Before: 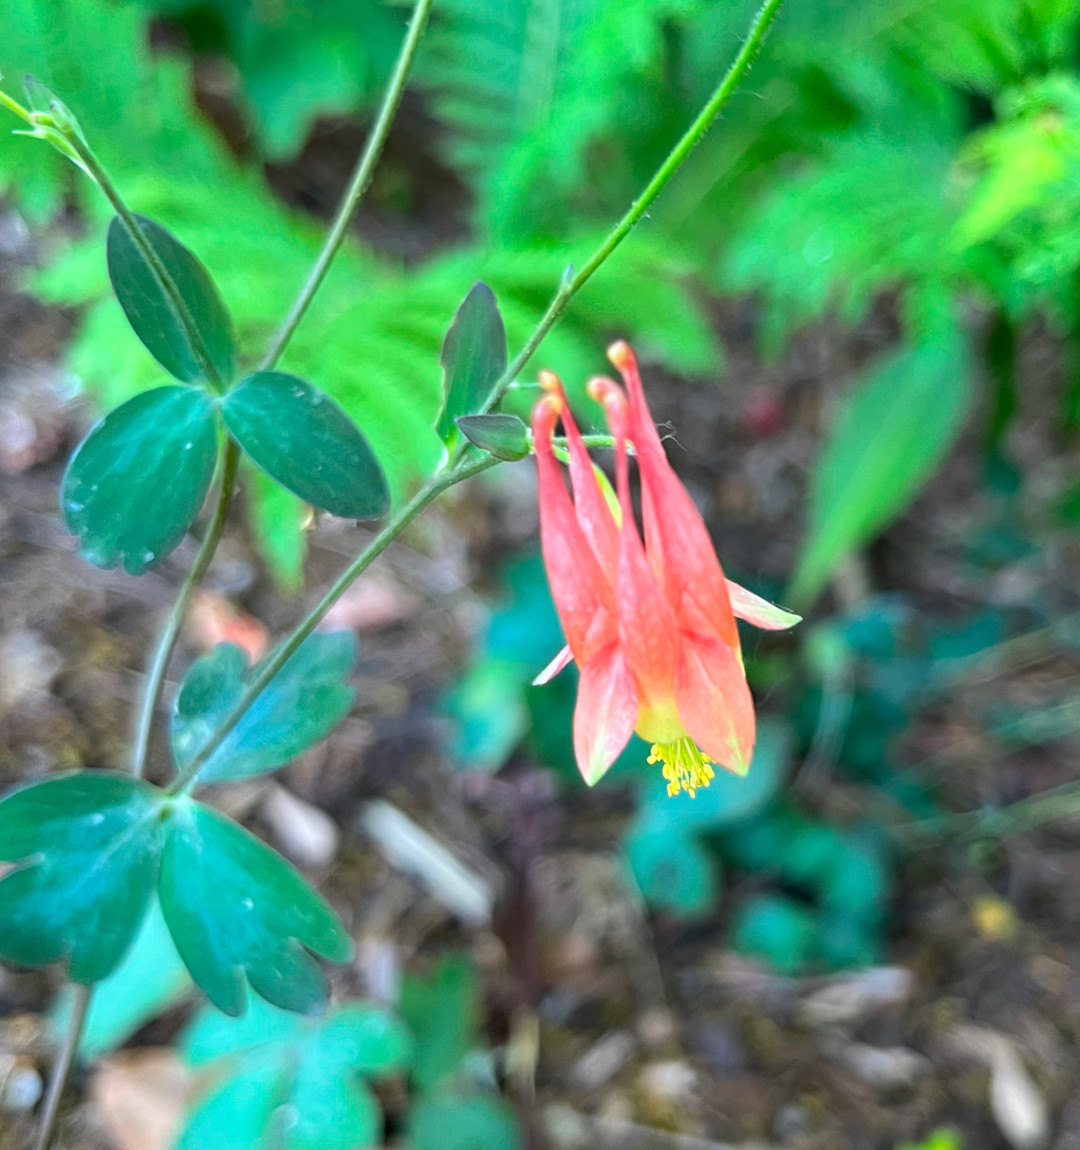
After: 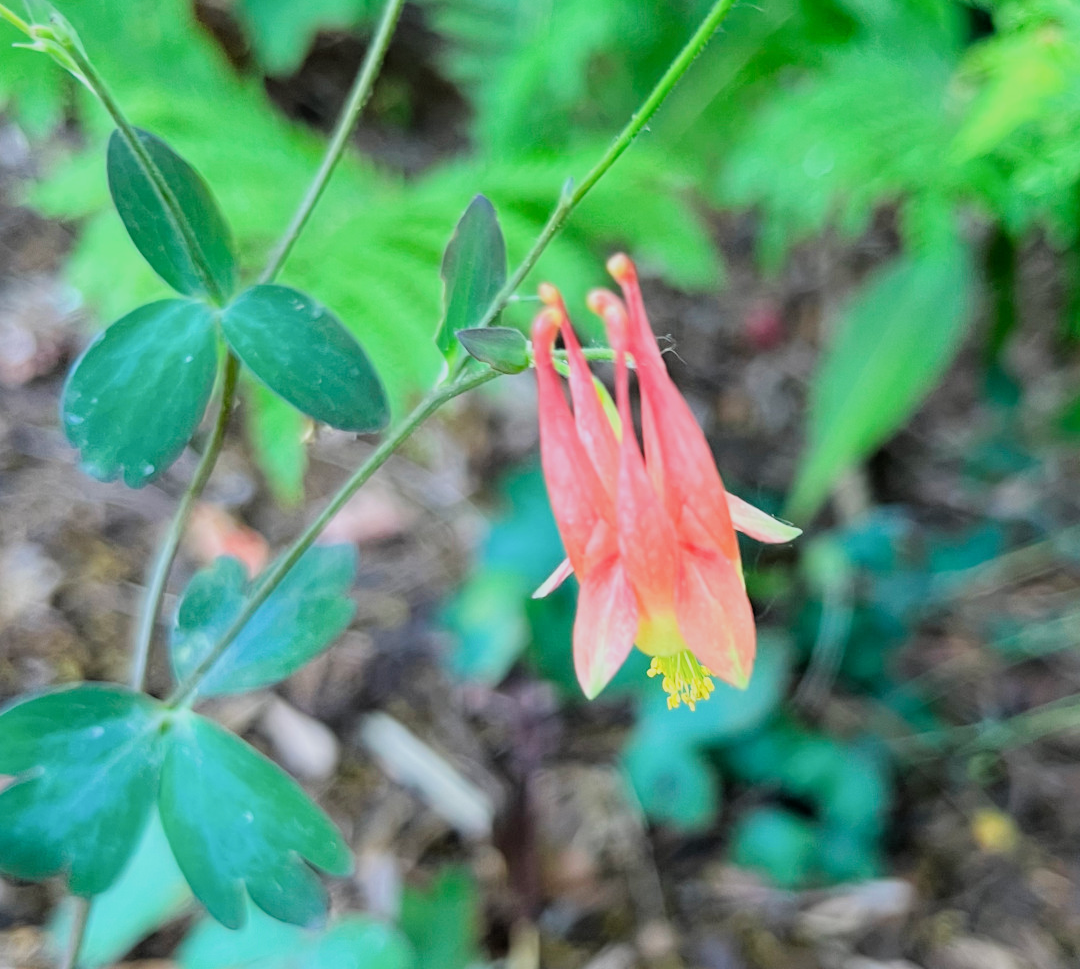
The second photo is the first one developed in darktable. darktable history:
crop: top 7.609%, bottom 8.059%
filmic rgb: black relative exposure -7.65 EV, white relative exposure 4.56 EV, hardness 3.61
tone equalizer: -8 EV -0.437 EV, -7 EV -0.413 EV, -6 EV -0.361 EV, -5 EV -0.189 EV, -3 EV 0.225 EV, -2 EV 0.351 EV, -1 EV 0.376 EV, +0 EV 0.389 EV
